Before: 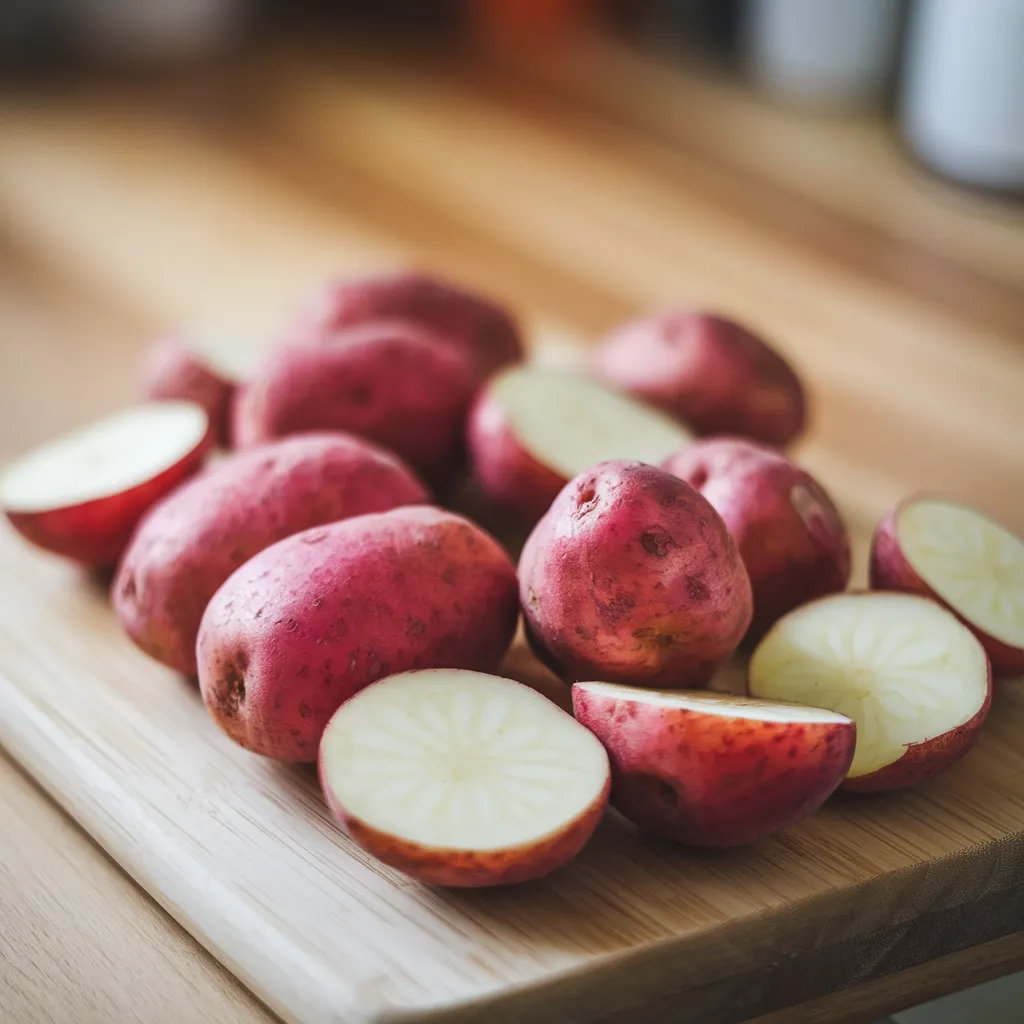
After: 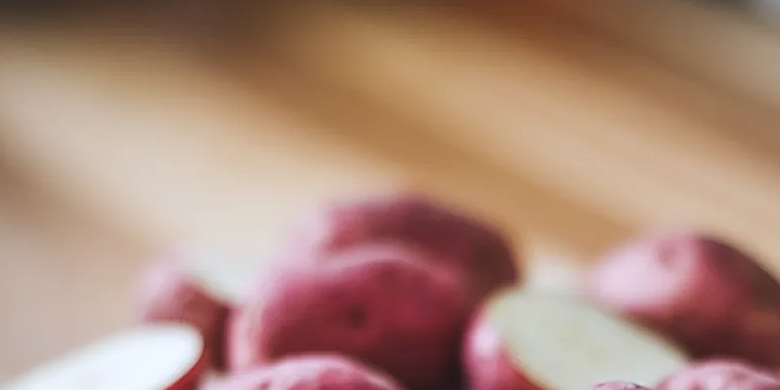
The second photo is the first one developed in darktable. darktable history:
contrast brightness saturation: saturation -0.05
crop: left 0.579%, top 7.627%, right 23.167%, bottom 54.275%
sharpen: on, module defaults
white balance: red 0.984, blue 1.059
